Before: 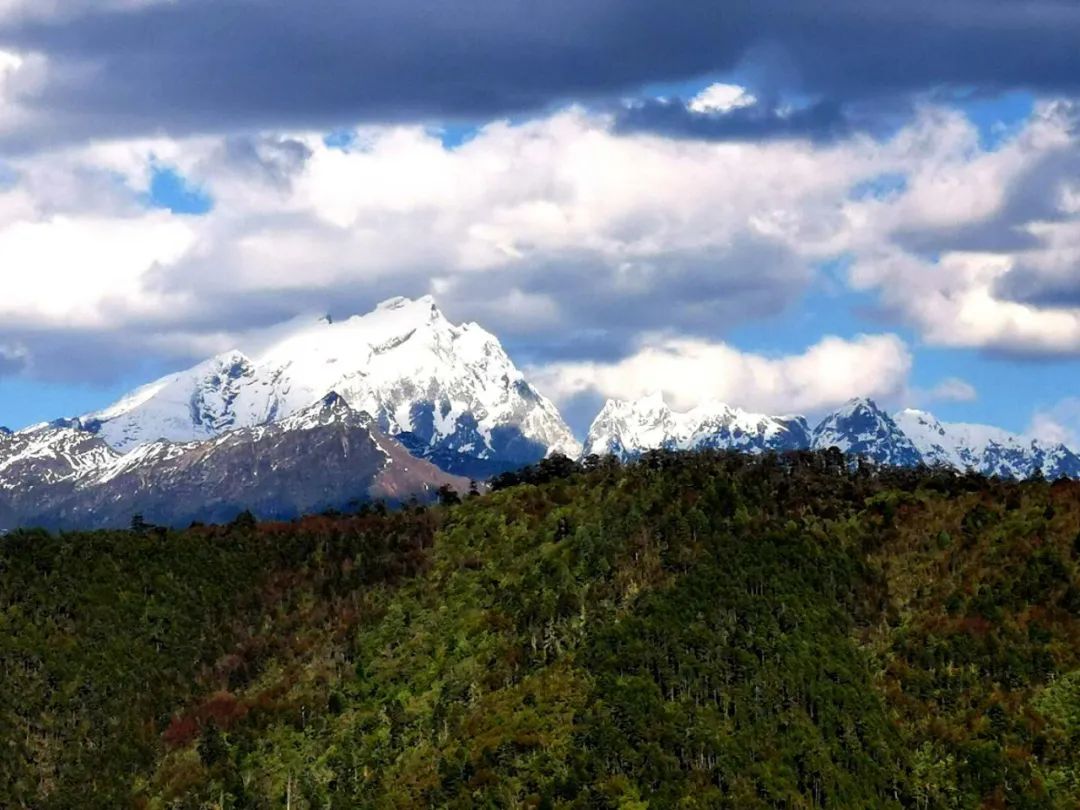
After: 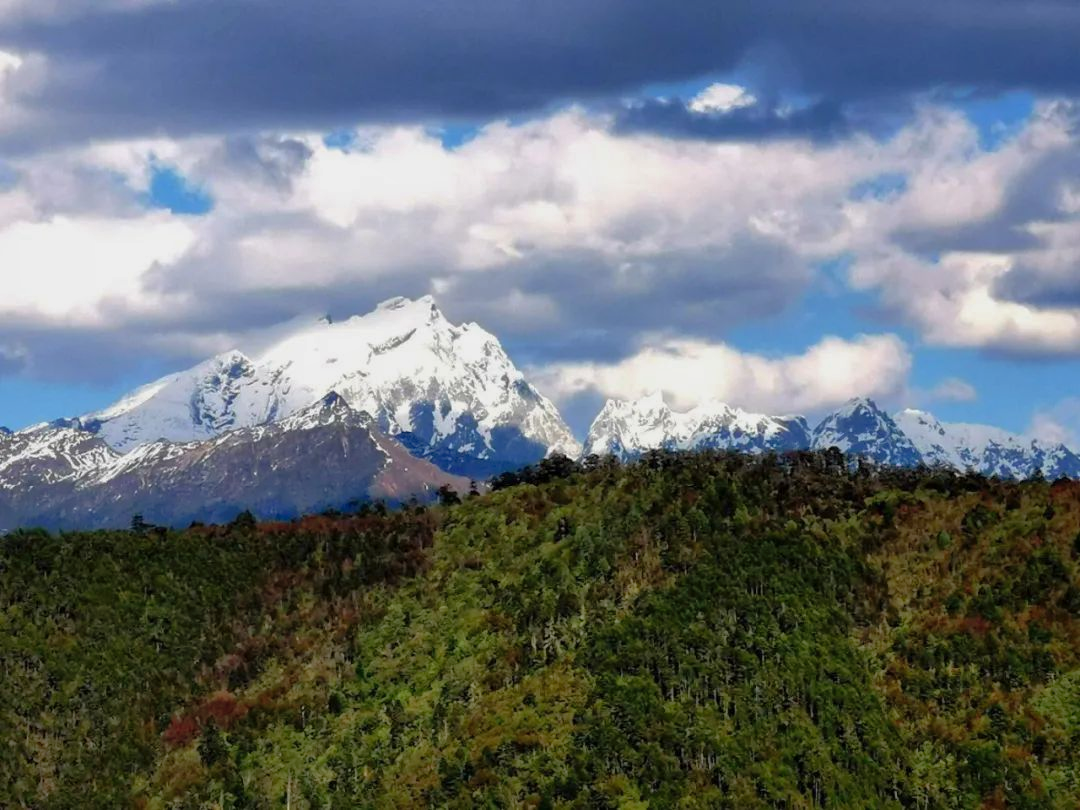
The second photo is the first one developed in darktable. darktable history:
shadows and highlights: on, module defaults
exposure: exposure -0.15 EV, compensate highlight preservation false
